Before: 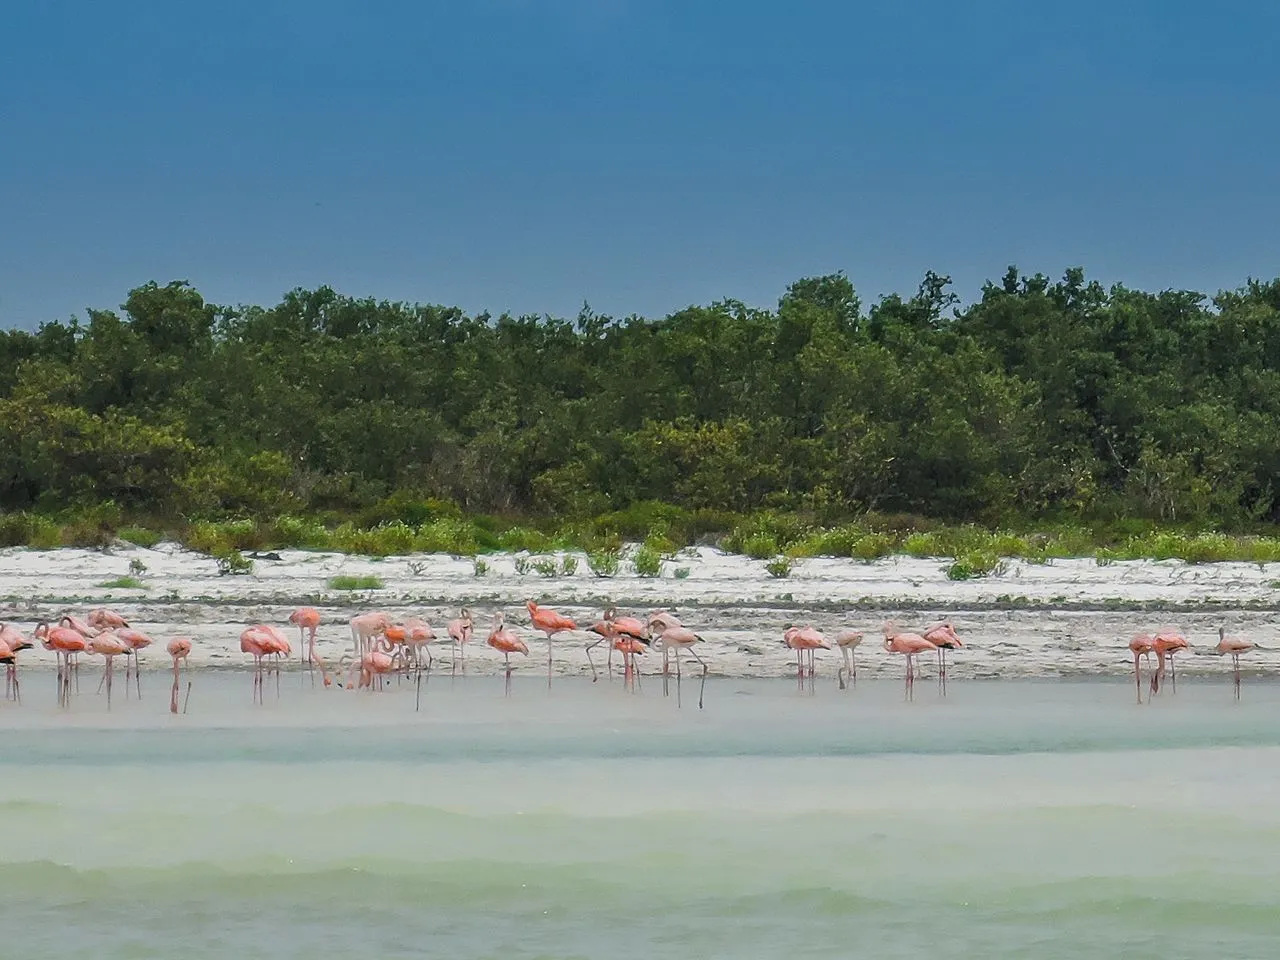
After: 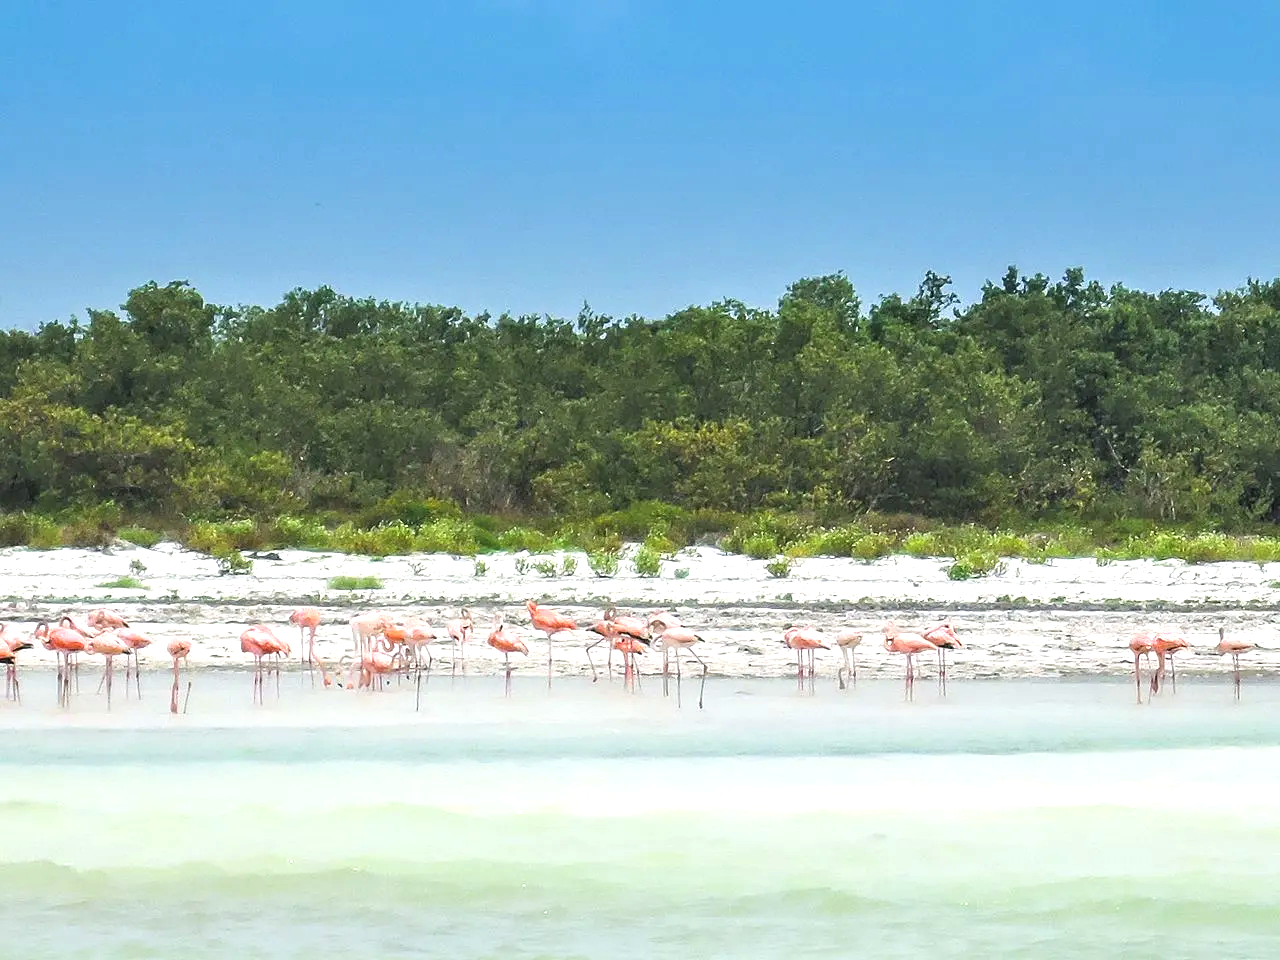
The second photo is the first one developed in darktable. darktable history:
exposure: black level correction 0, exposure 1.1 EV, compensate highlight preservation false
tone equalizer: on, module defaults
